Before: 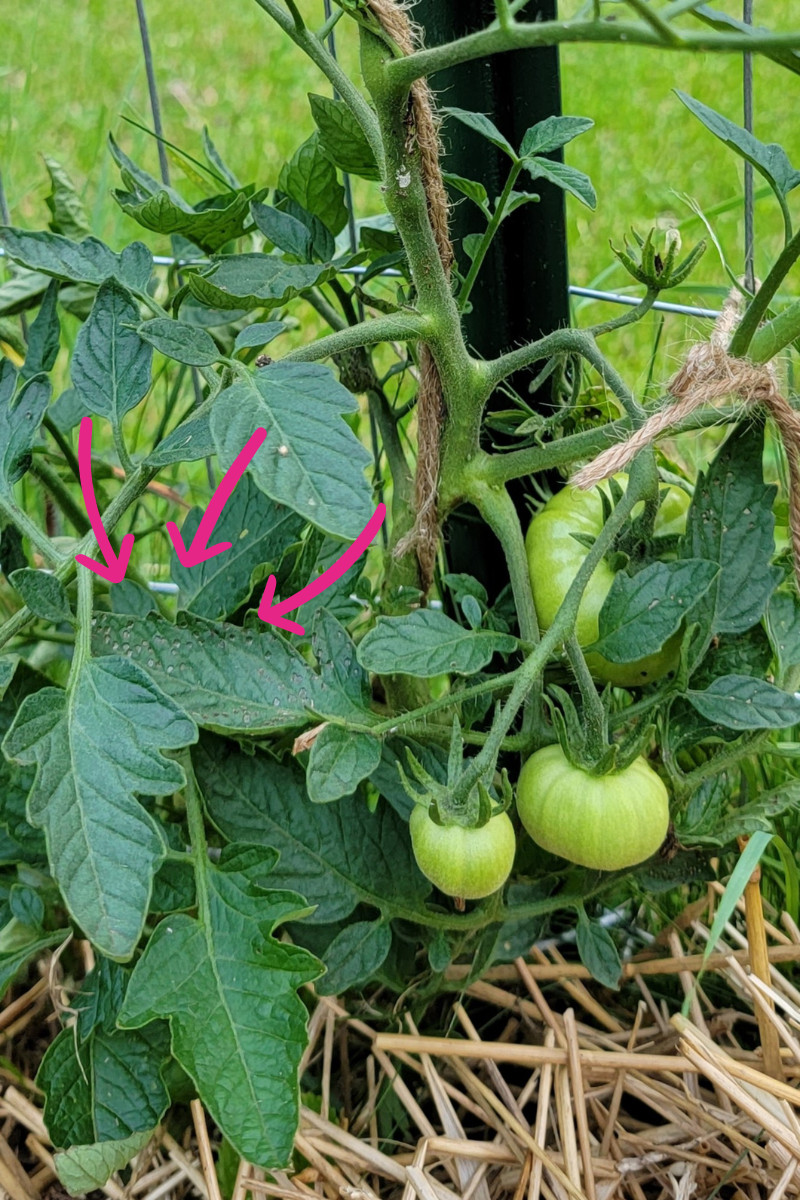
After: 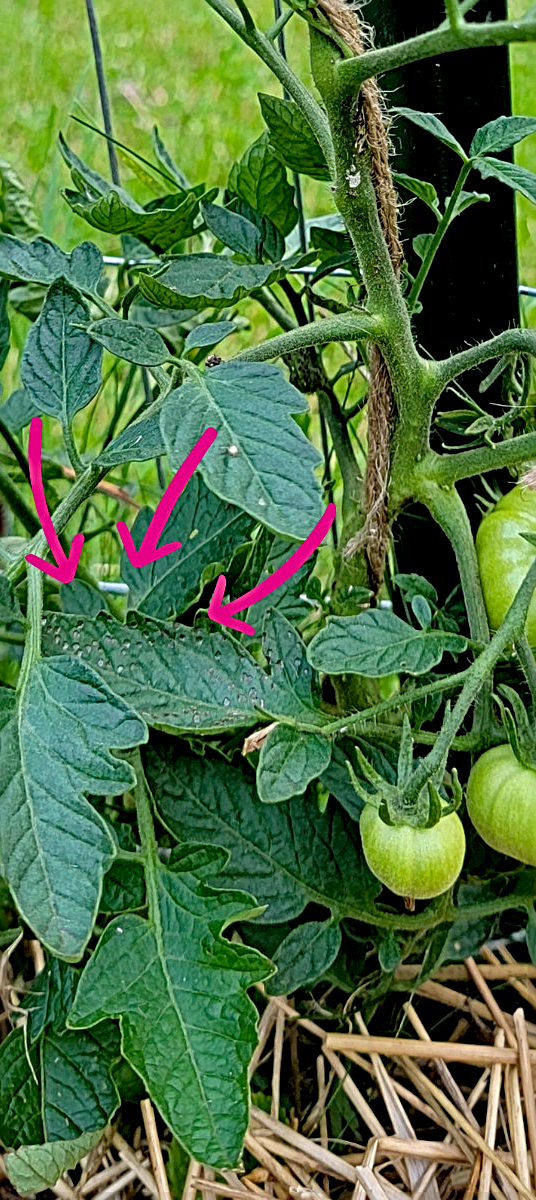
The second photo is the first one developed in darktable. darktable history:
haze removal: compatibility mode true, adaptive false
crop and rotate: left 6.353%, right 26.527%
exposure: black level correction 0.009, compensate highlight preservation false
sharpen: radius 3.064, amount 0.755
